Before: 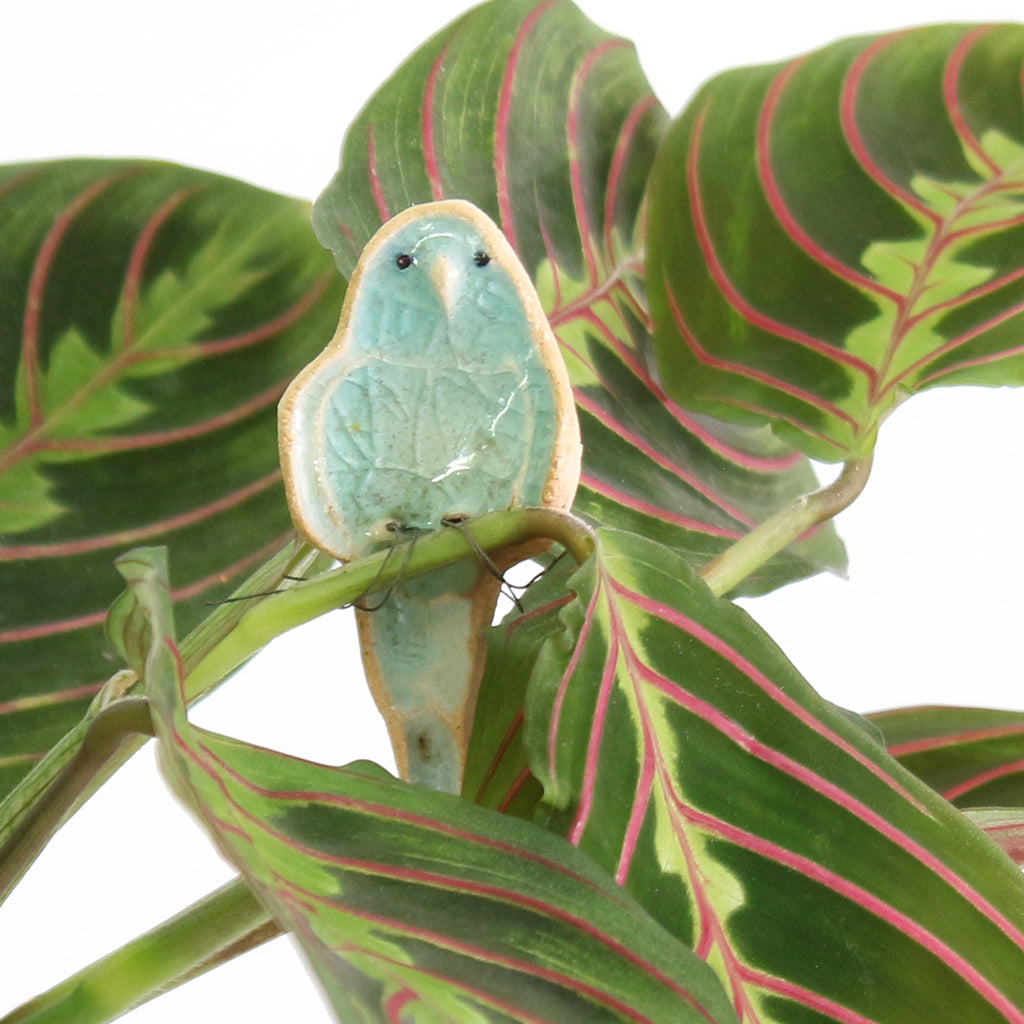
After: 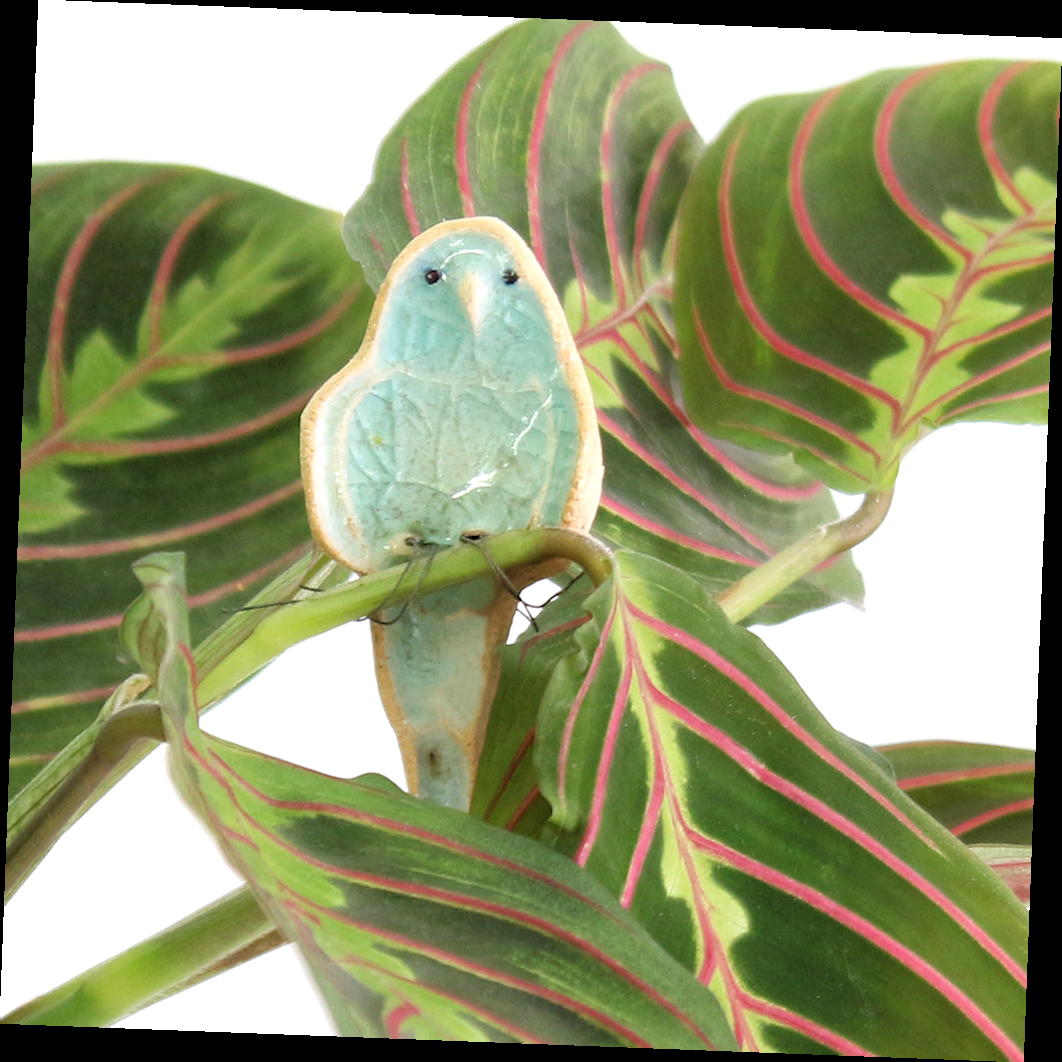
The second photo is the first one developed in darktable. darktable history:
rgb levels: levels [[0.013, 0.434, 0.89], [0, 0.5, 1], [0, 0.5, 1]]
rotate and perspective: rotation 2.17°, automatic cropping off
